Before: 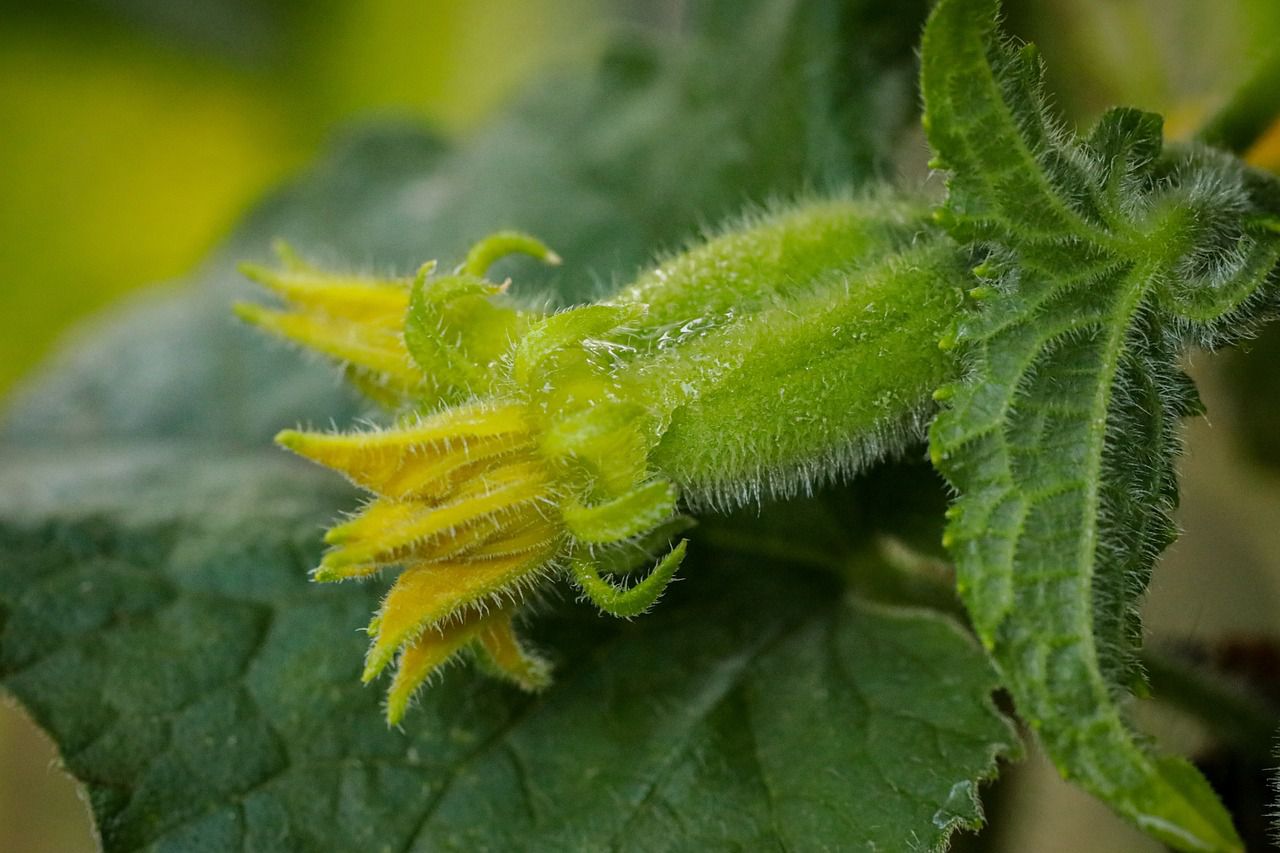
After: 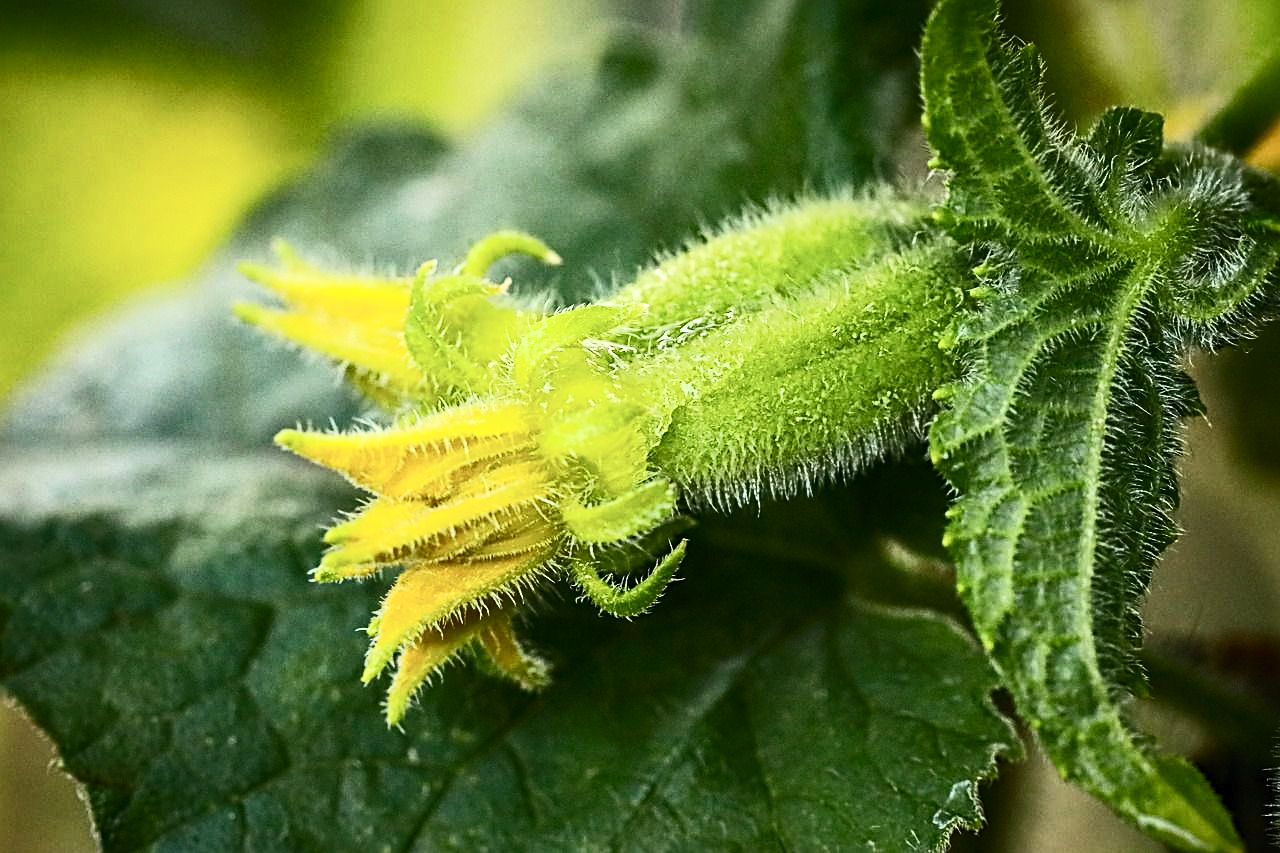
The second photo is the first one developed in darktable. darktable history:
sharpen: radius 3.119
contrast brightness saturation: contrast 0.62, brightness 0.34, saturation 0.14
